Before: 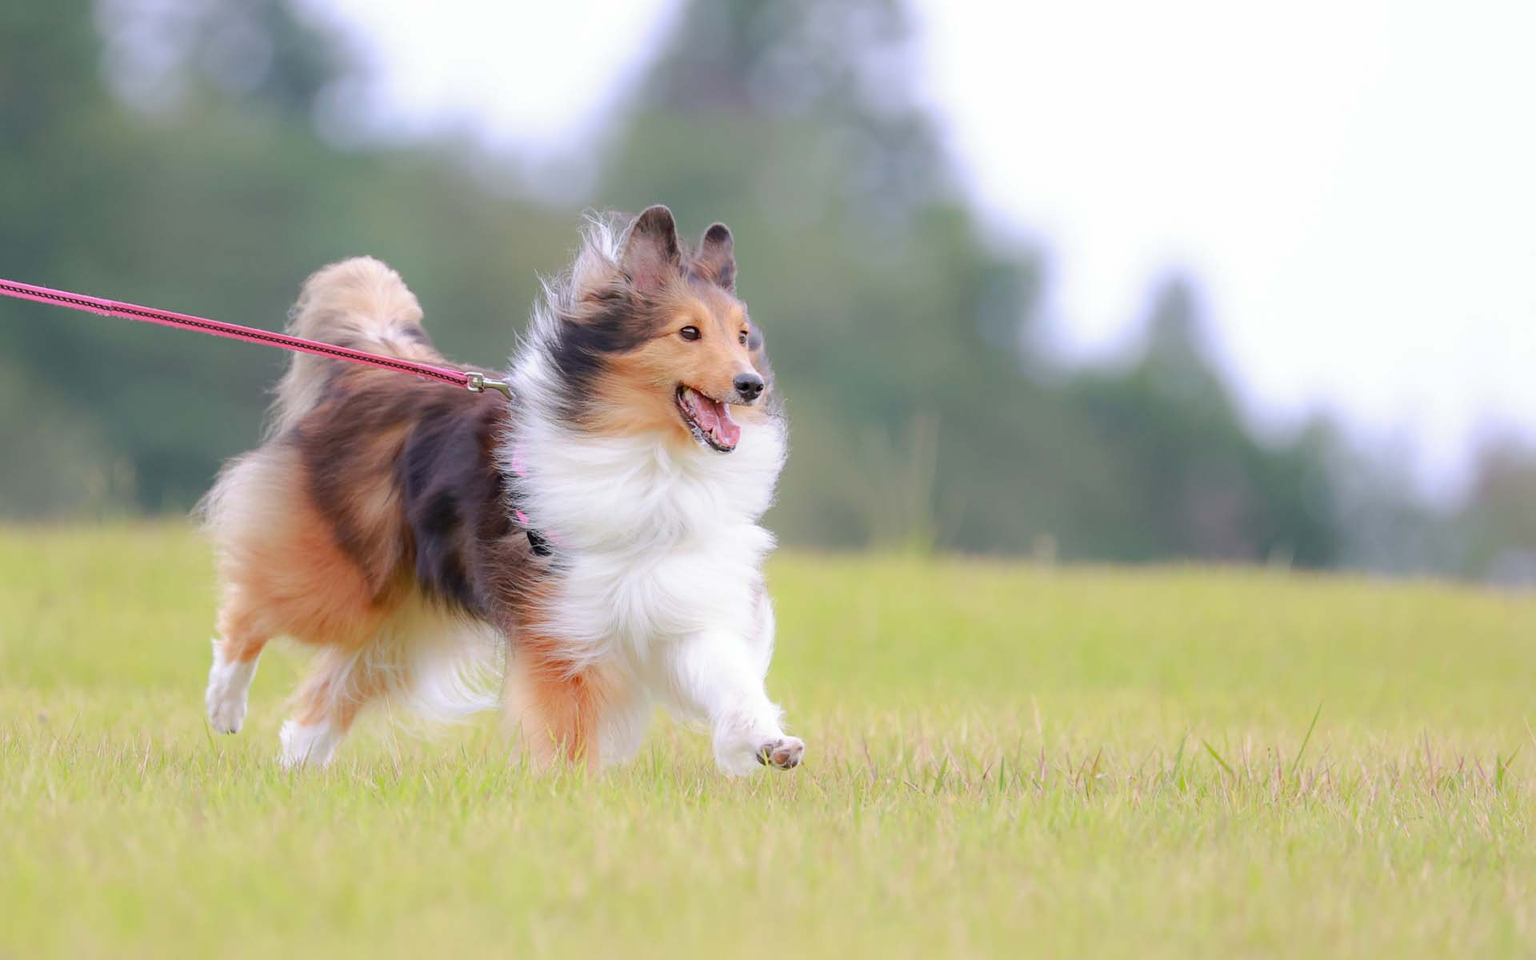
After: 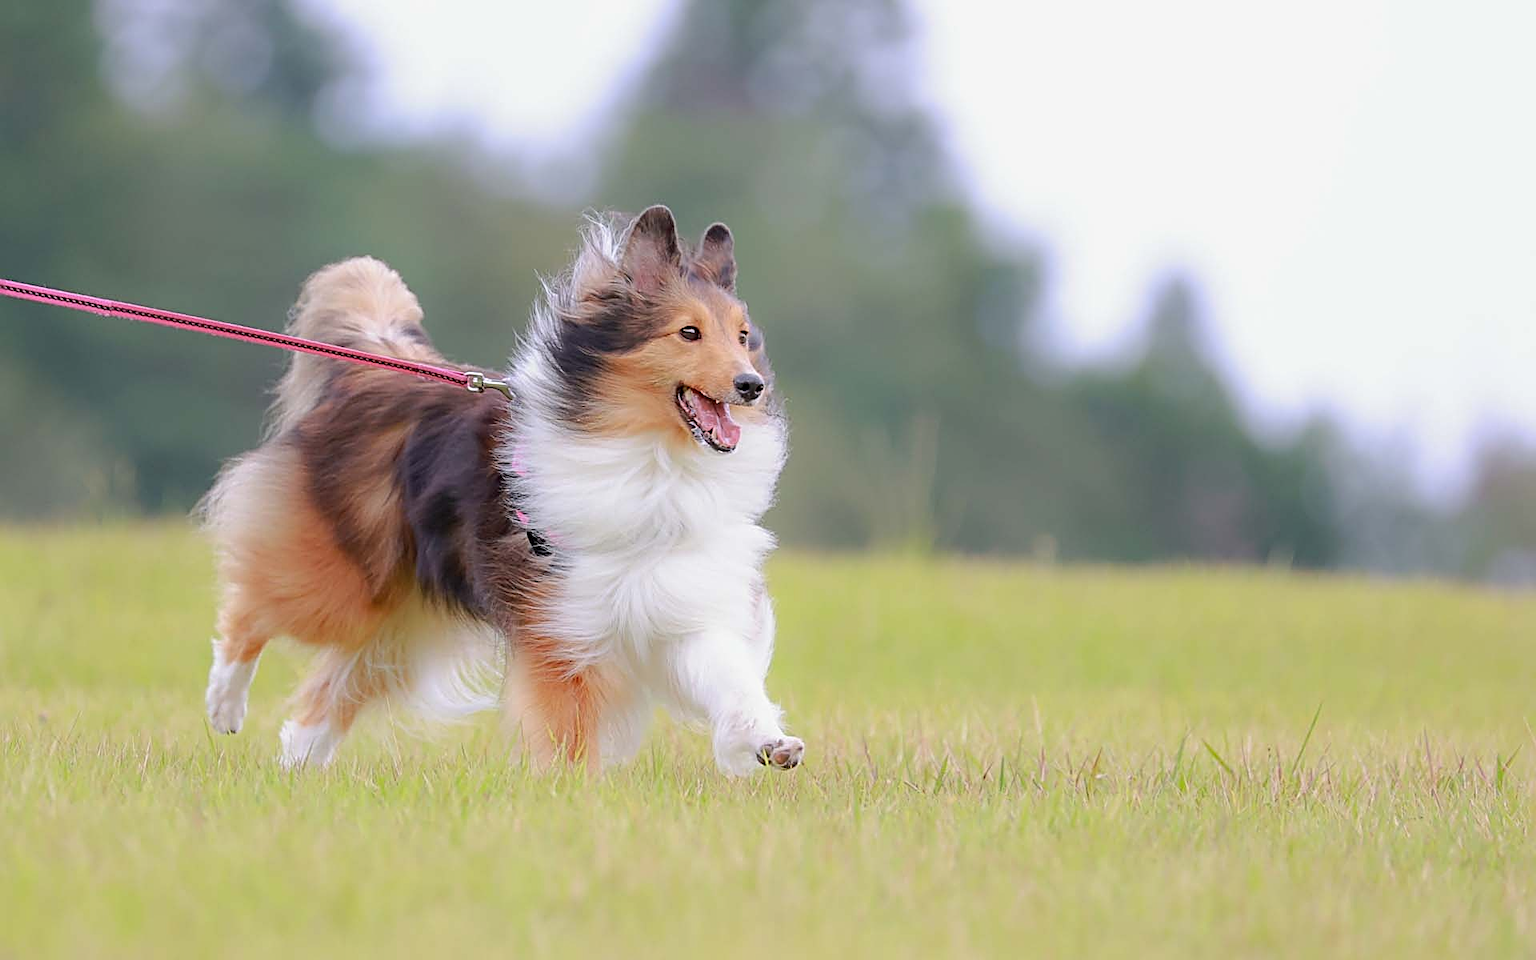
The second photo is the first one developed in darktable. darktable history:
haze removal: strength 0.02, distance 0.25, compatibility mode true, adaptive false
exposure: exposure -0.116 EV, compensate exposure bias true, compensate highlight preservation false
sharpen: radius 2.676, amount 0.669
